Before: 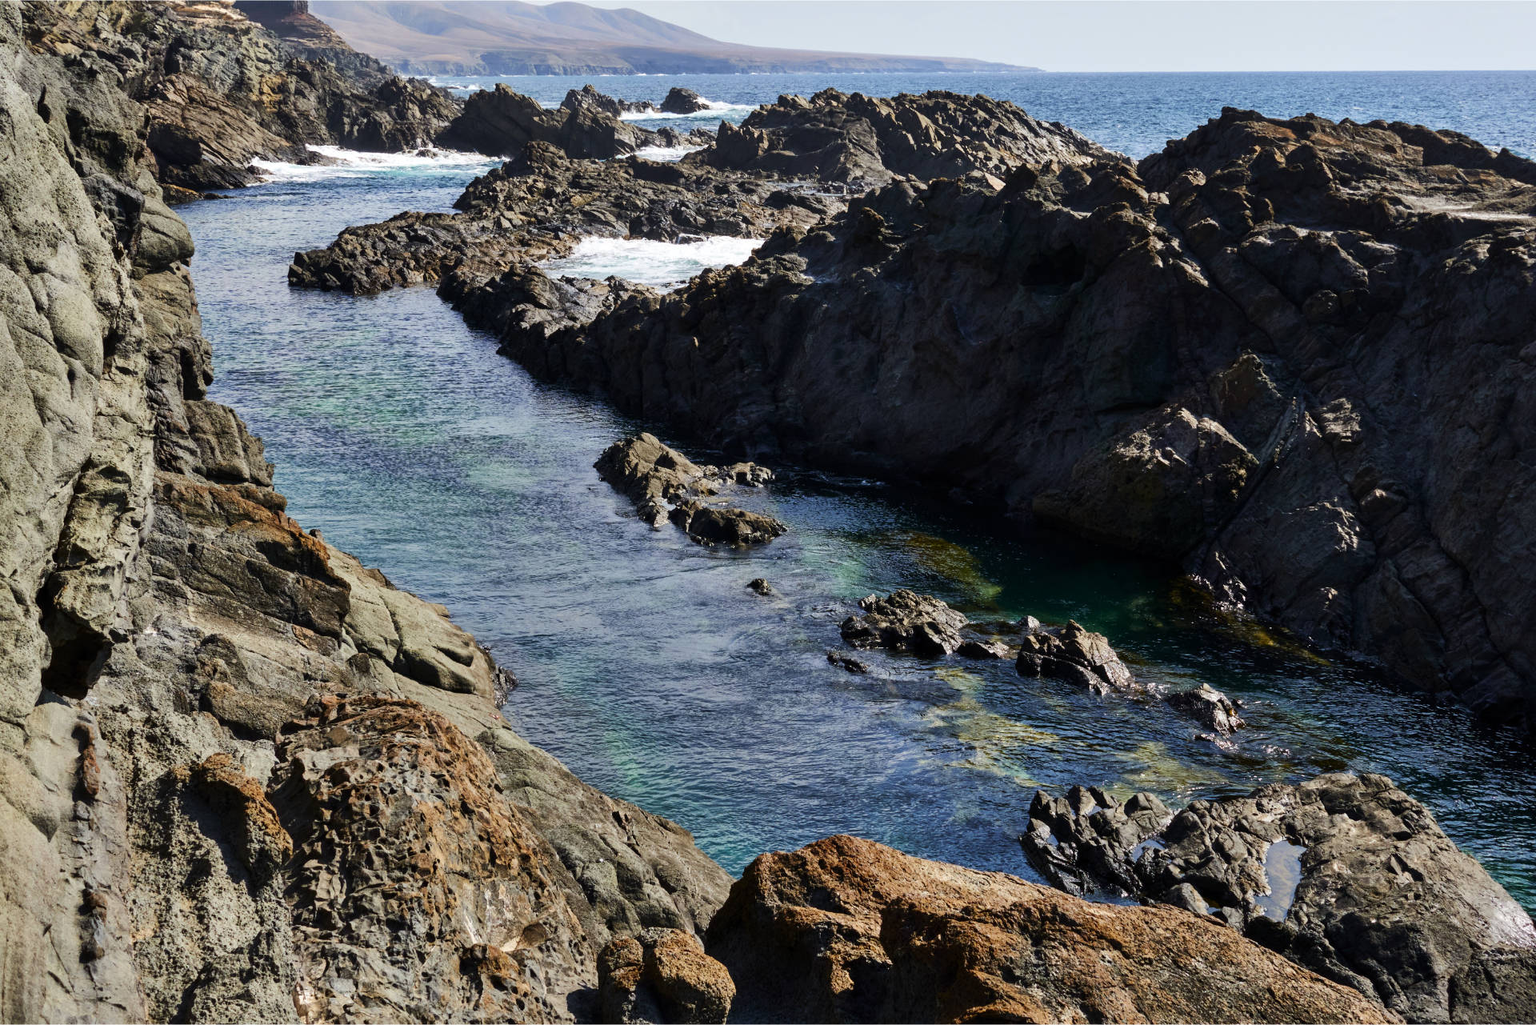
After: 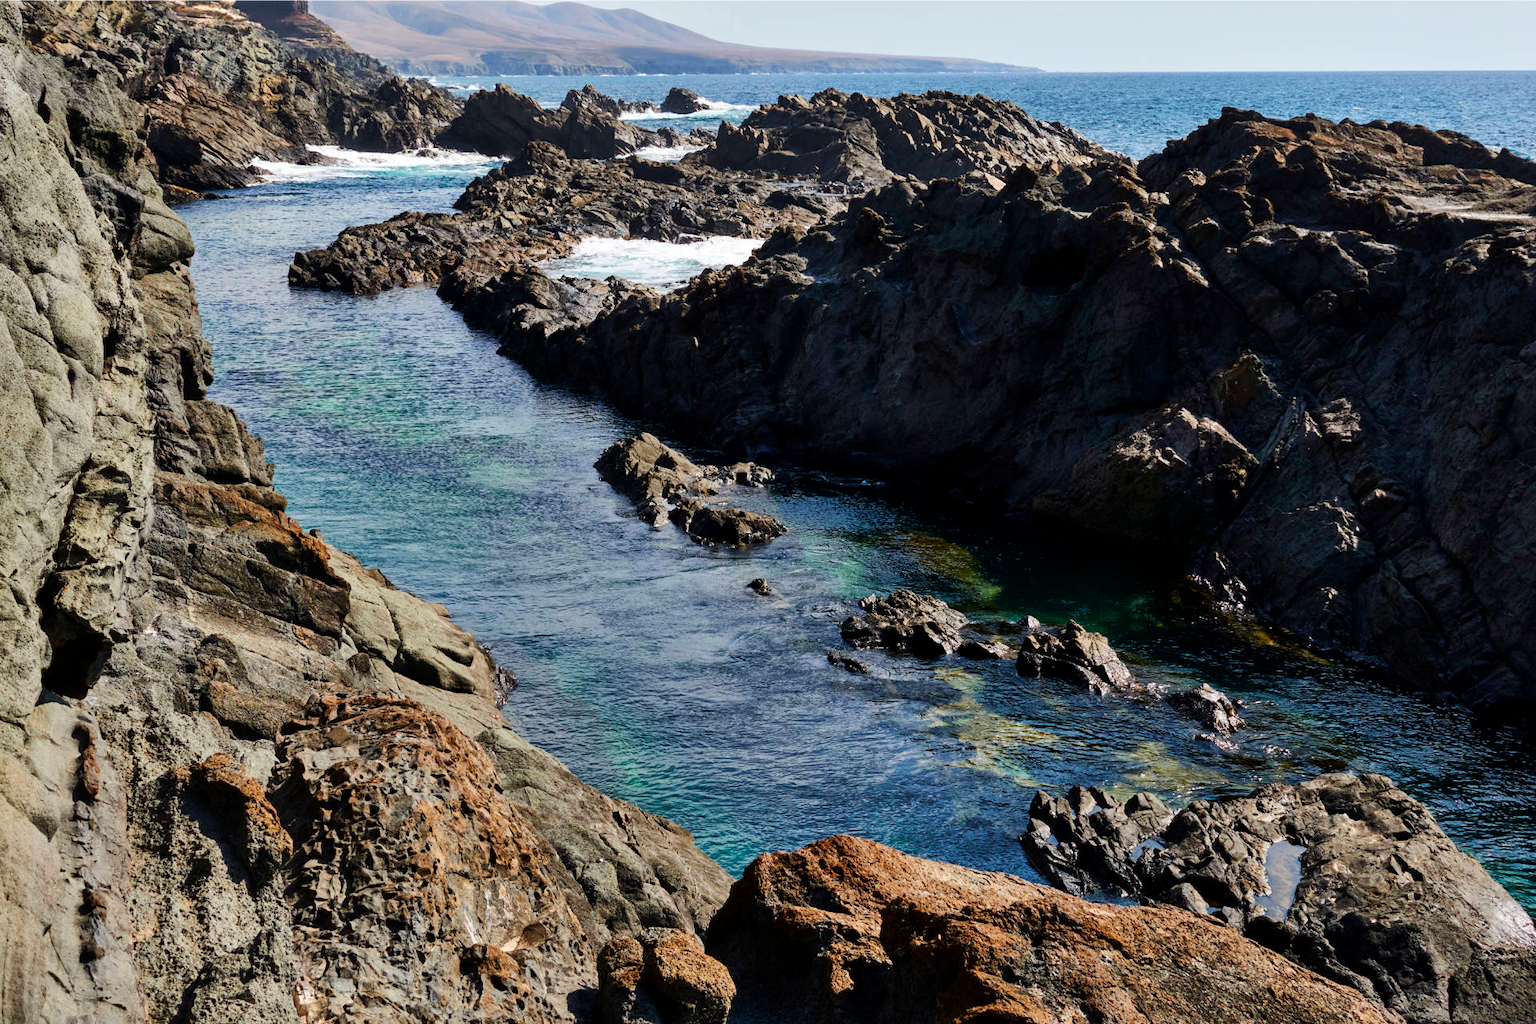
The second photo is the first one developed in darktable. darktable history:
local contrast: mode bilateral grid, contrast 15, coarseness 37, detail 105%, midtone range 0.2
